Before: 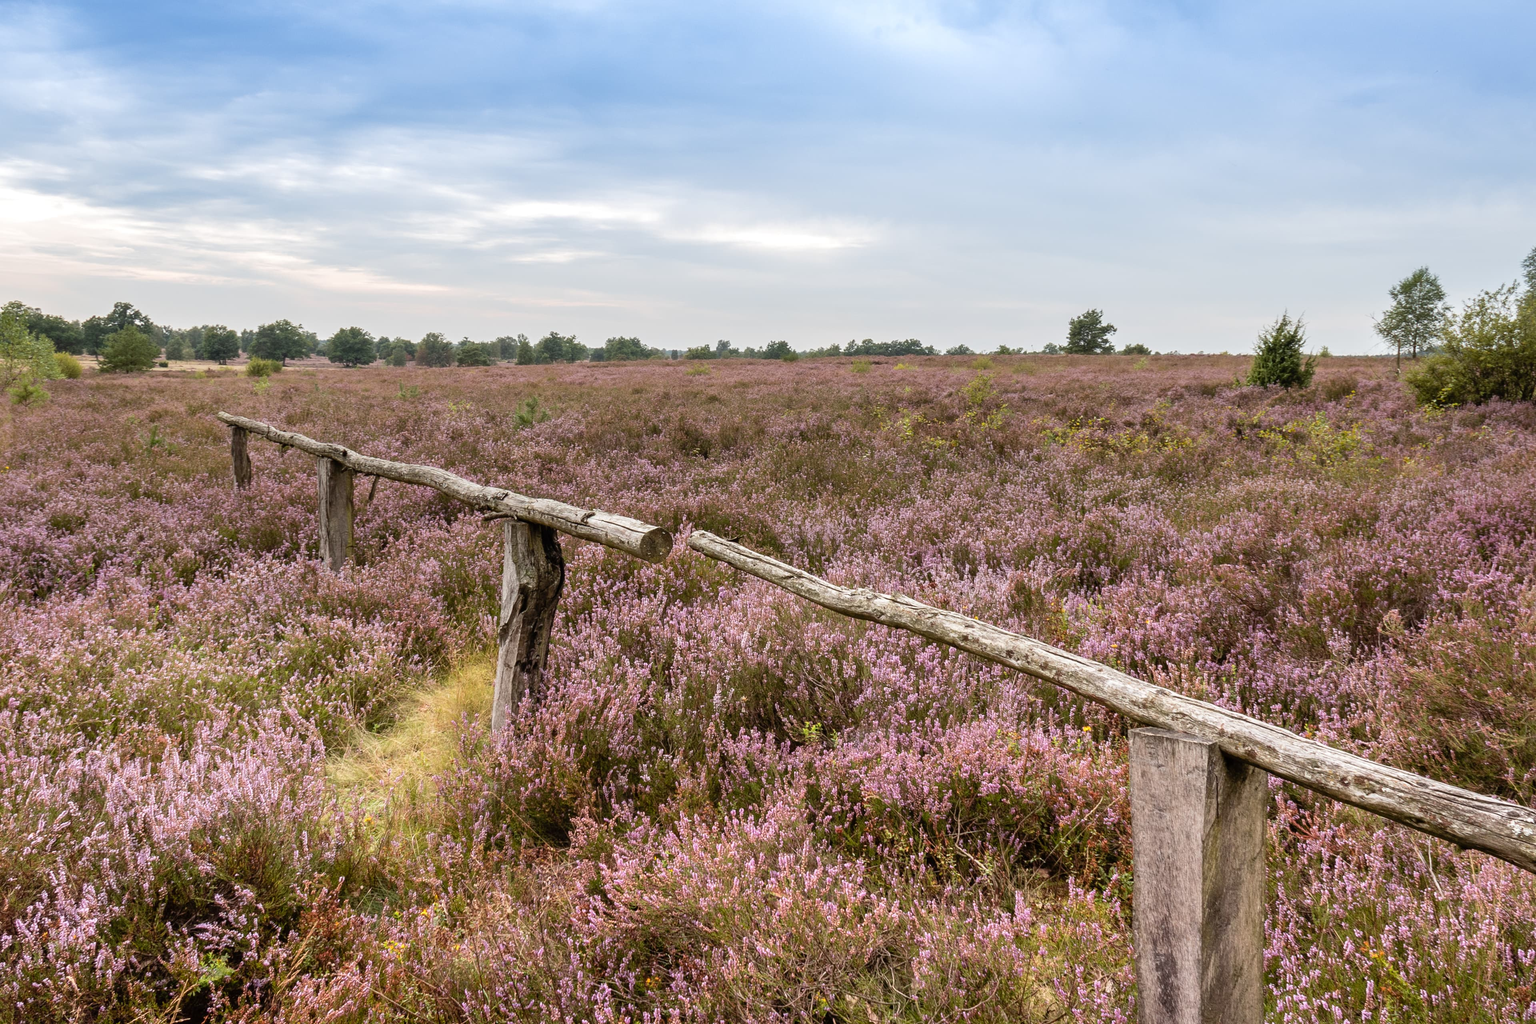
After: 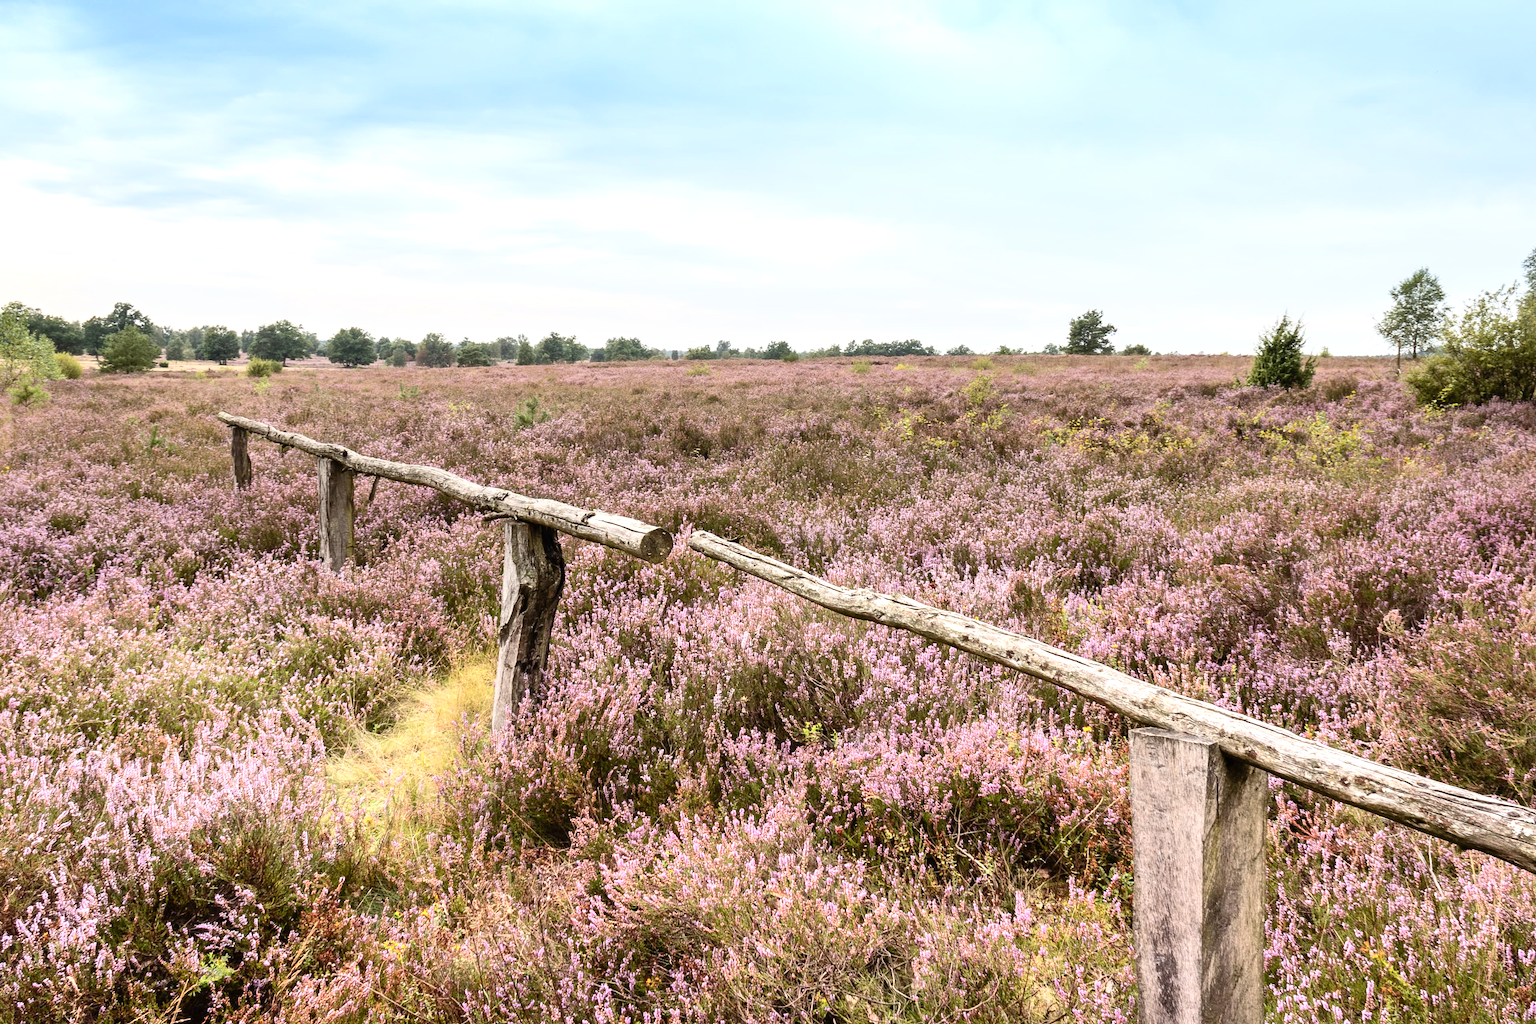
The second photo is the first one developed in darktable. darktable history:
shadows and highlights: shadows 11.78, white point adjustment 1.18, highlights -0.735, soften with gaussian
exposure: exposure 0.372 EV, compensate exposure bias true, compensate highlight preservation false
contrast brightness saturation: contrast 0.24, brightness 0.088
tone equalizer: edges refinement/feathering 500, mask exposure compensation -1.57 EV, preserve details guided filter
